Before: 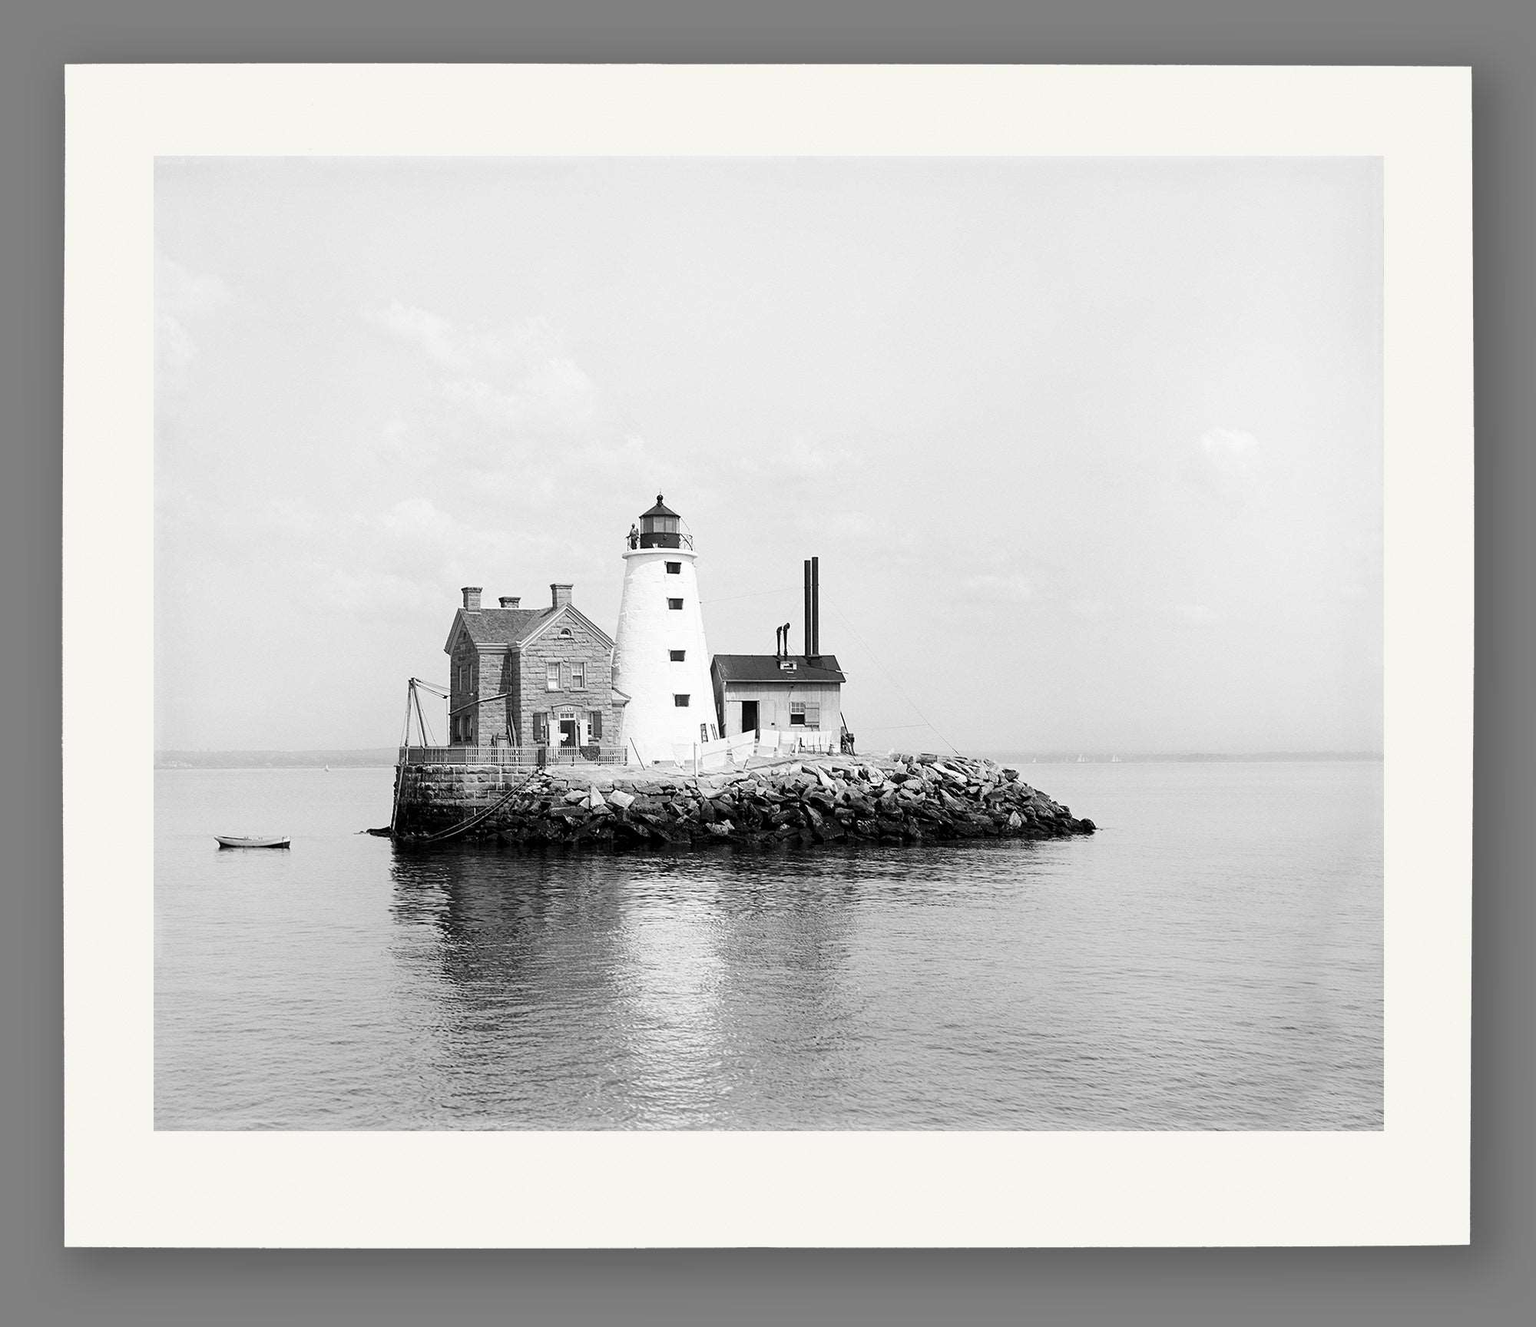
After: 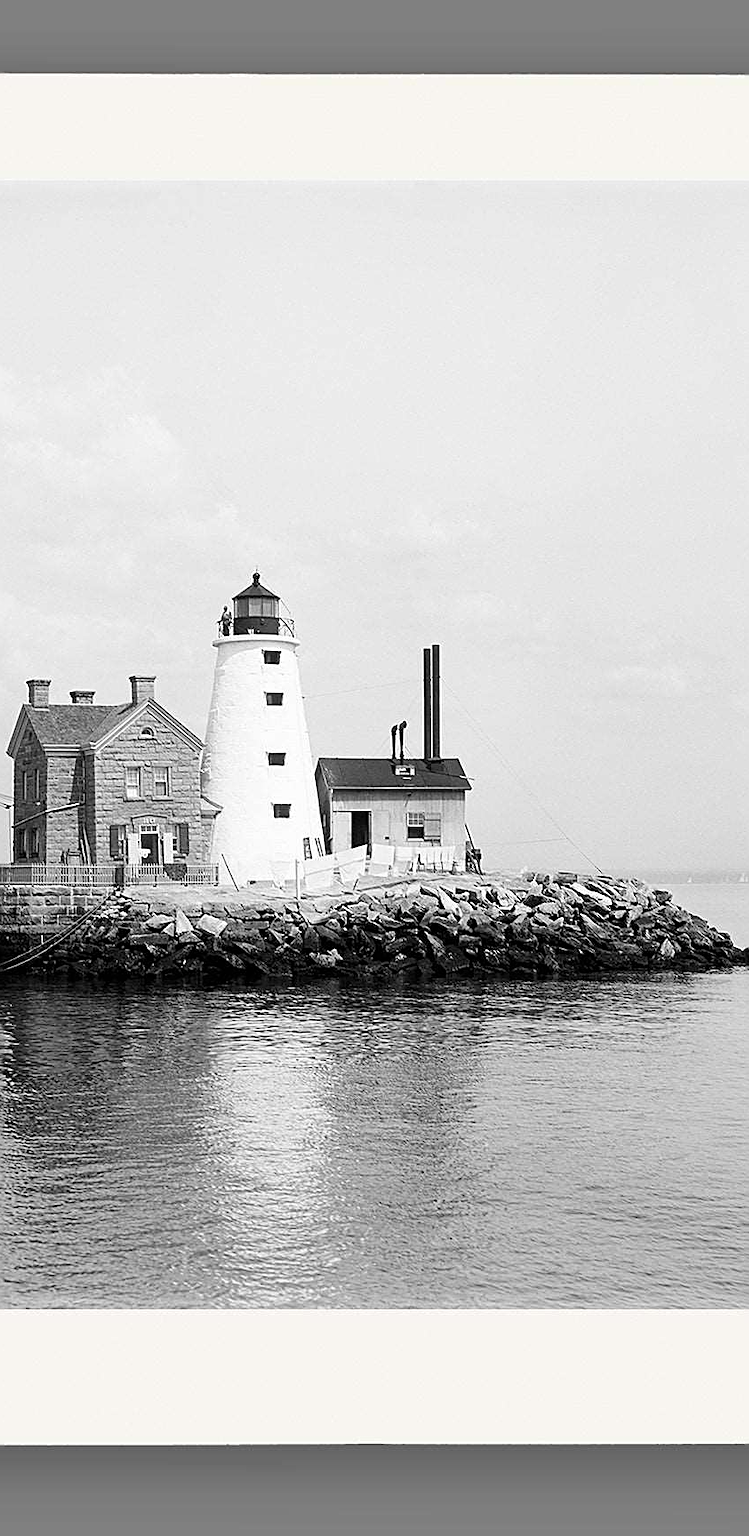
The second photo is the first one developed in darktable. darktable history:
sharpen: on, module defaults
crop: left 28.583%, right 29.231%
contrast equalizer: y [[0.5 ×6], [0.5 ×6], [0.5, 0.5, 0.501, 0.545, 0.707, 0.863], [0 ×6], [0 ×6]]
